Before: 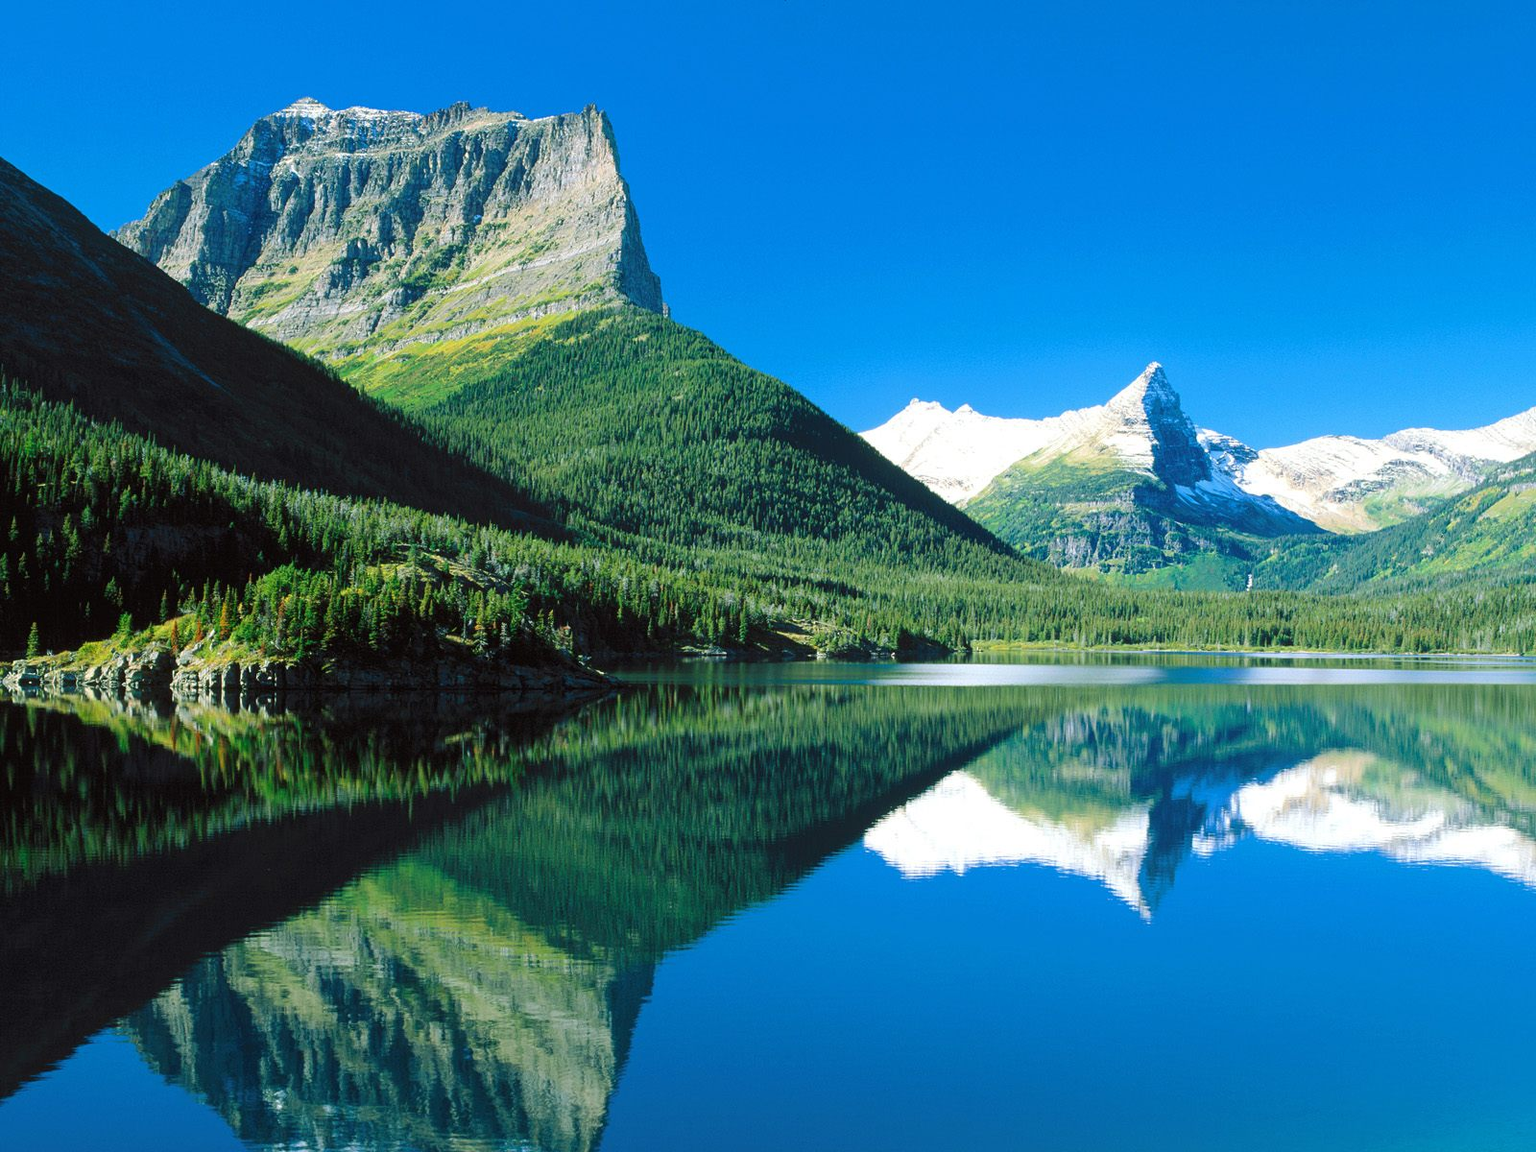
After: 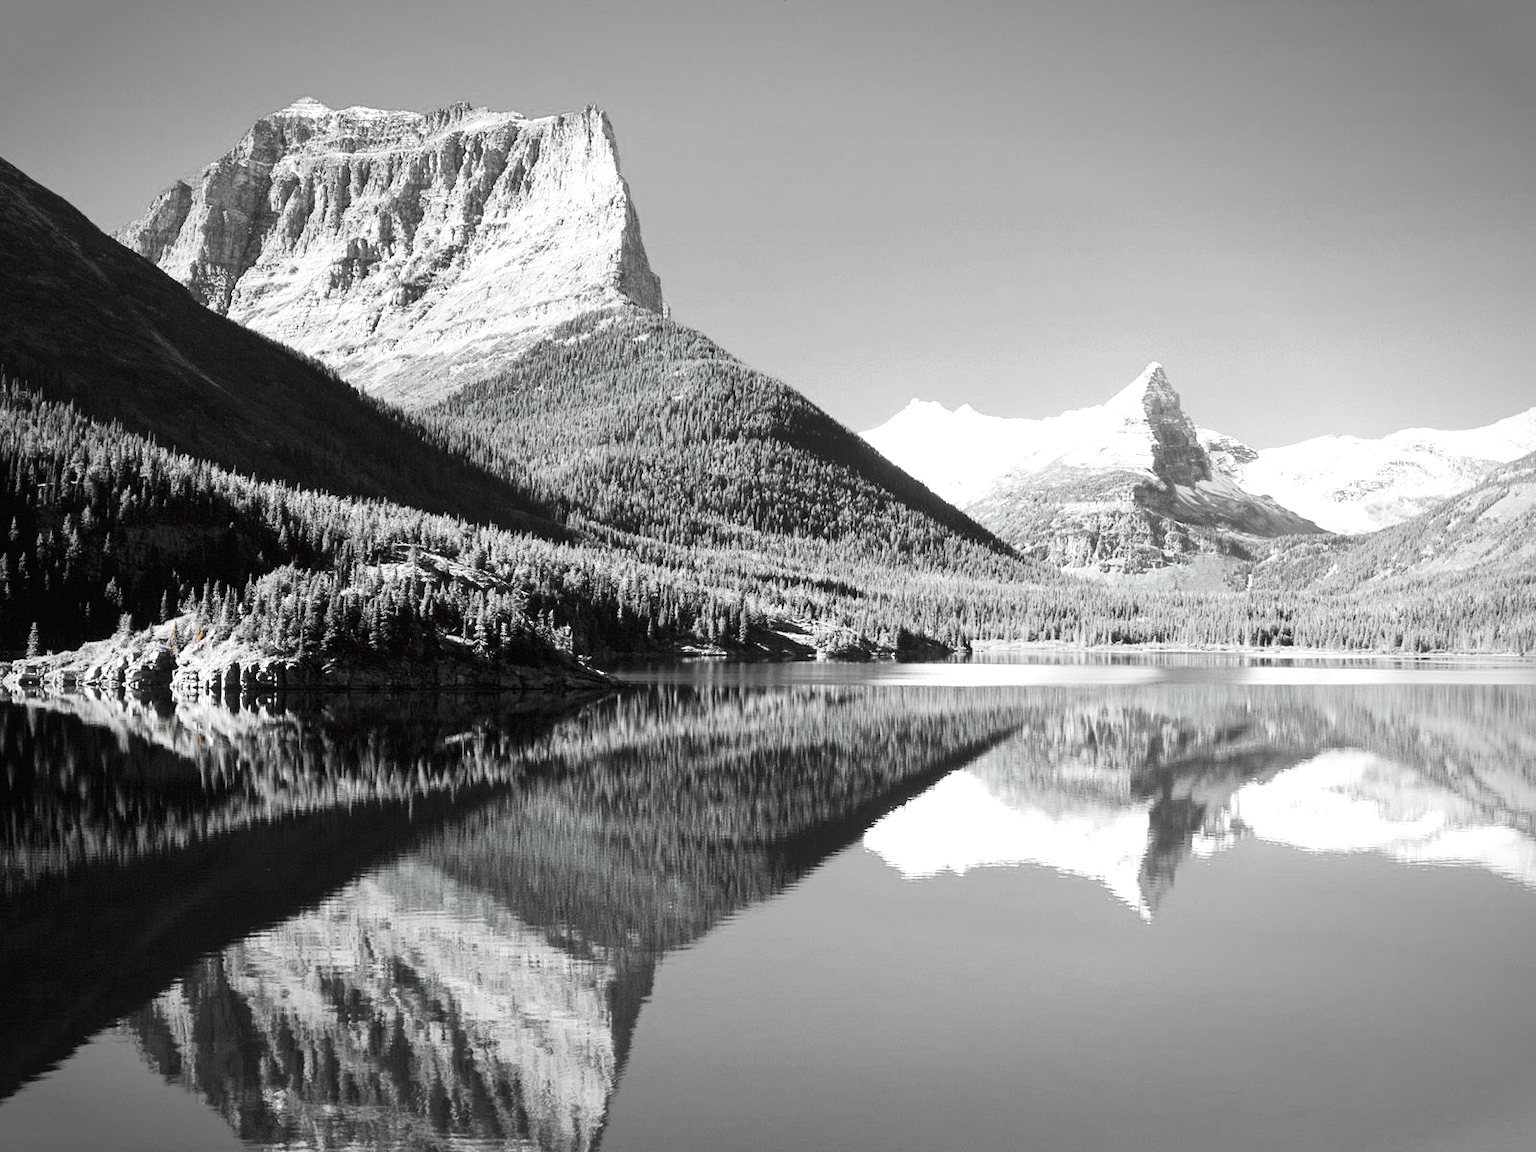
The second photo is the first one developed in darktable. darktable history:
vibrance: vibrance 67%
contrast brightness saturation: contrast 0.1, saturation -0.36
tone curve: curves: ch0 [(0, 0) (0.004, 0.001) (0.133, 0.112) (0.325, 0.362) (0.832, 0.893) (1, 1)], color space Lab, linked channels, preserve colors none
vignetting: automatic ratio true
exposure: exposure 0.74 EV, compensate highlight preservation false
color zones: curves: ch0 [(0, 0.65) (0.096, 0.644) (0.221, 0.539) (0.429, 0.5) (0.571, 0.5) (0.714, 0.5) (0.857, 0.5) (1, 0.65)]; ch1 [(0, 0.5) (0.143, 0.5) (0.257, -0.002) (0.429, 0.04) (0.571, -0.001) (0.714, -0.015) (0.857, 0.024) (1, 0.5)]
